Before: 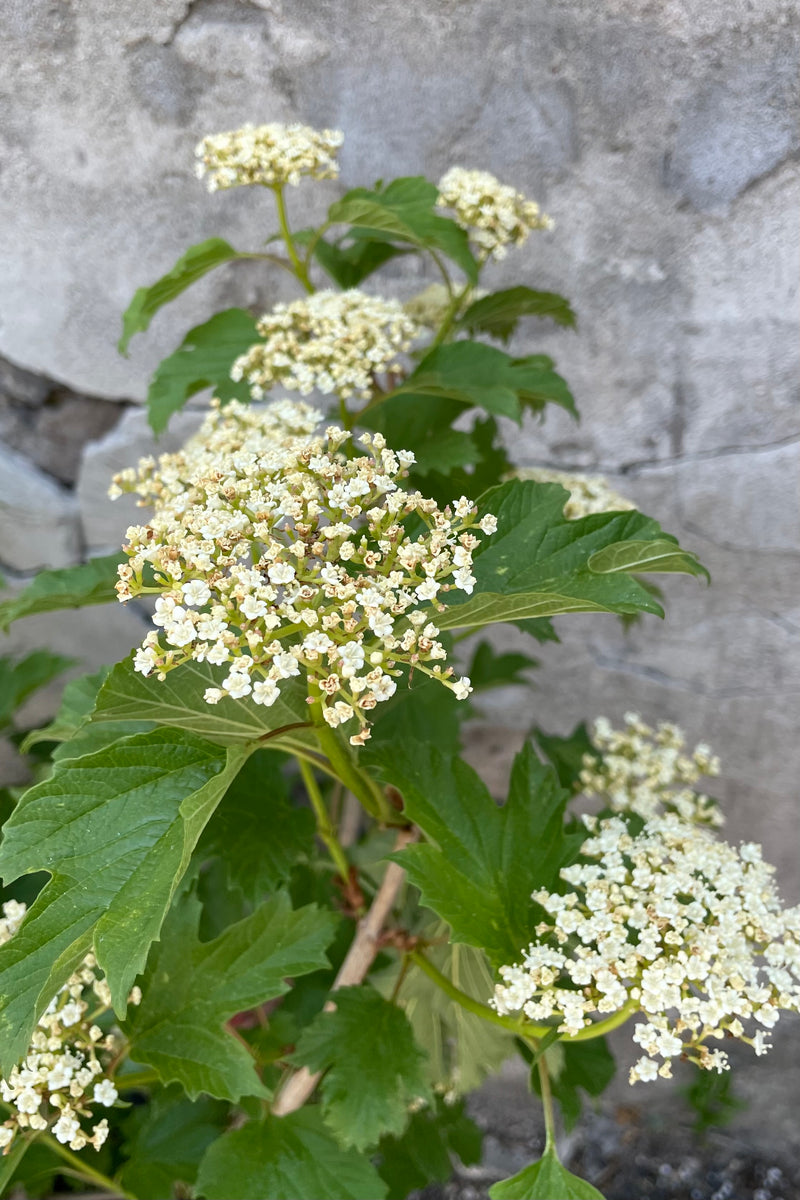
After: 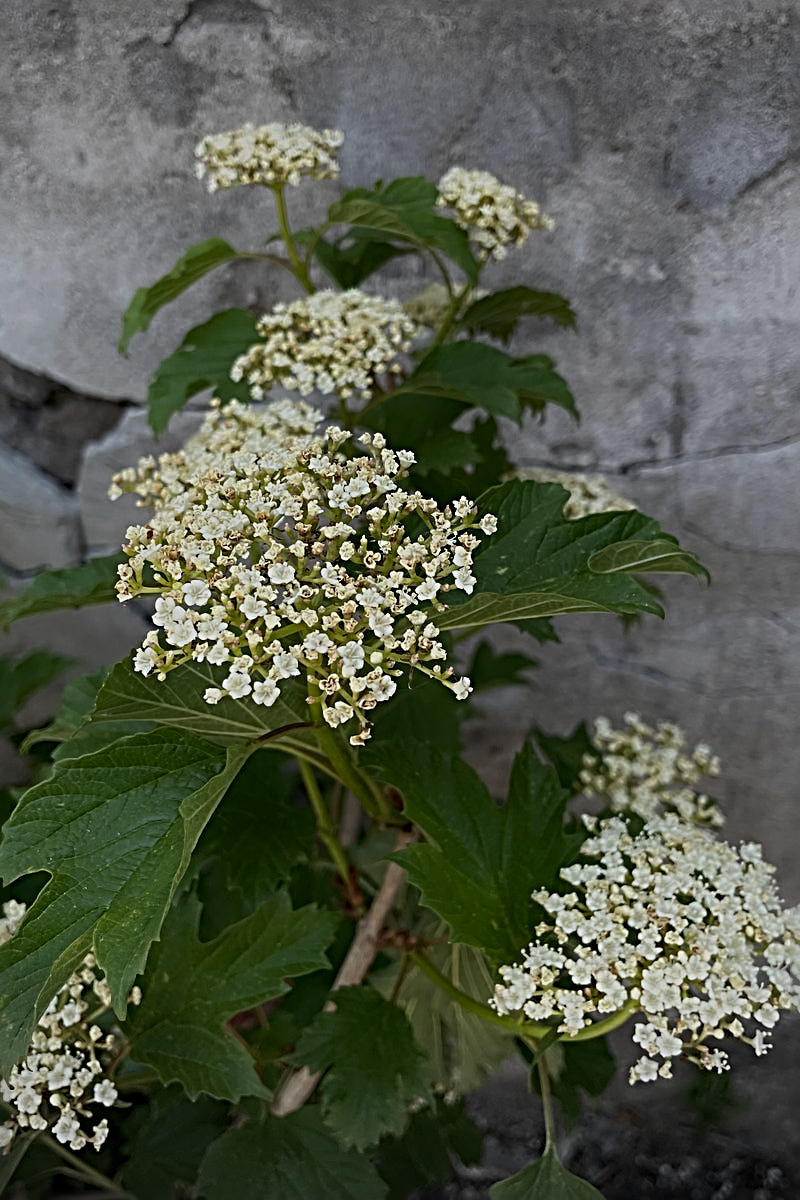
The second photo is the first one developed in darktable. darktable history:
tone equalizer: -8 EV -0.774 EV, -7 EV -0.719 EV, -6 EV -0.561 EV, -5 EV -0.421 EV, -3 EV 0.403 EV, -2 EV 0.6 EV, -1 EV 0.701 EV, +0 EV 0.744 EV, edges refinement/feathering 500, mask exposure compensation -1.57 EV, preserve details guided filter
exposure: exposure -1.374 EV, compensate highlight preservation false
vignetting: fall-off start 100.34%, brightness -0.275, width/height ratio 1.306
sharpen: radius 3.741, amount 0.926
